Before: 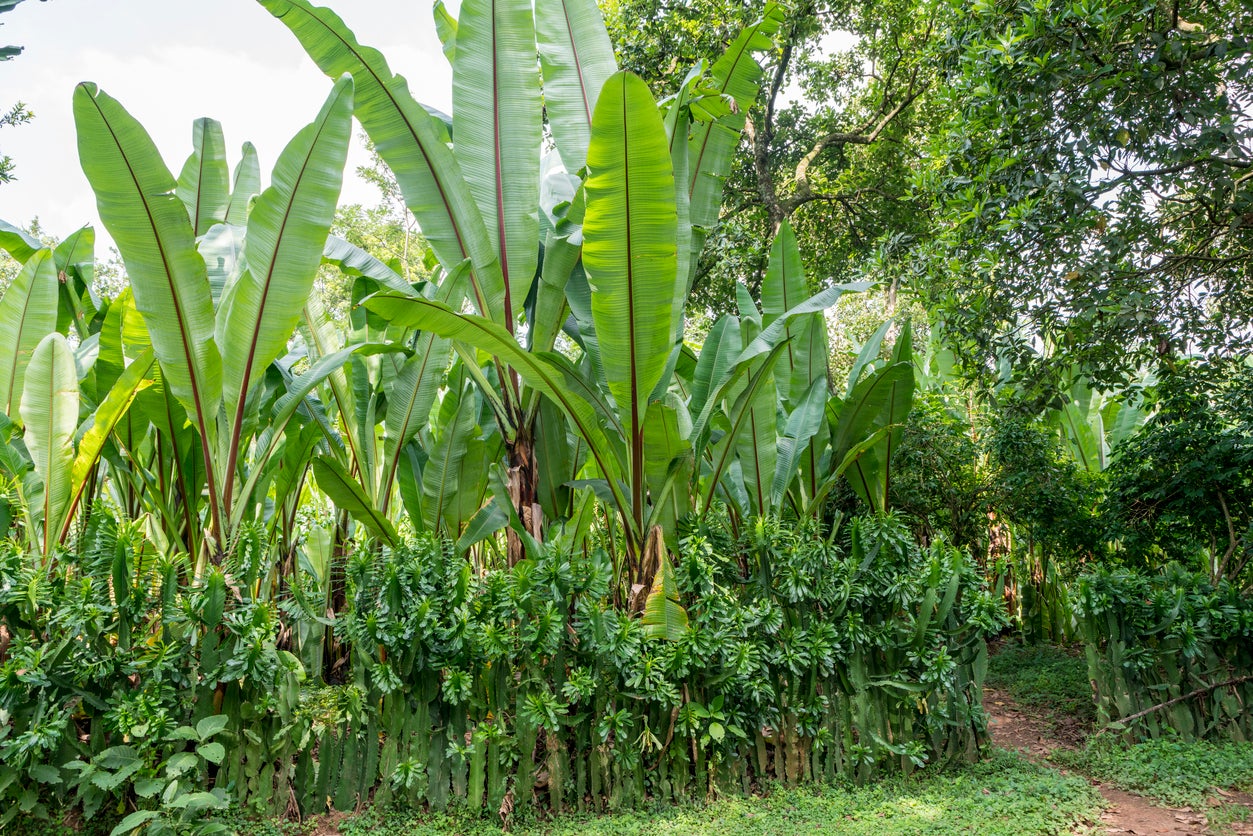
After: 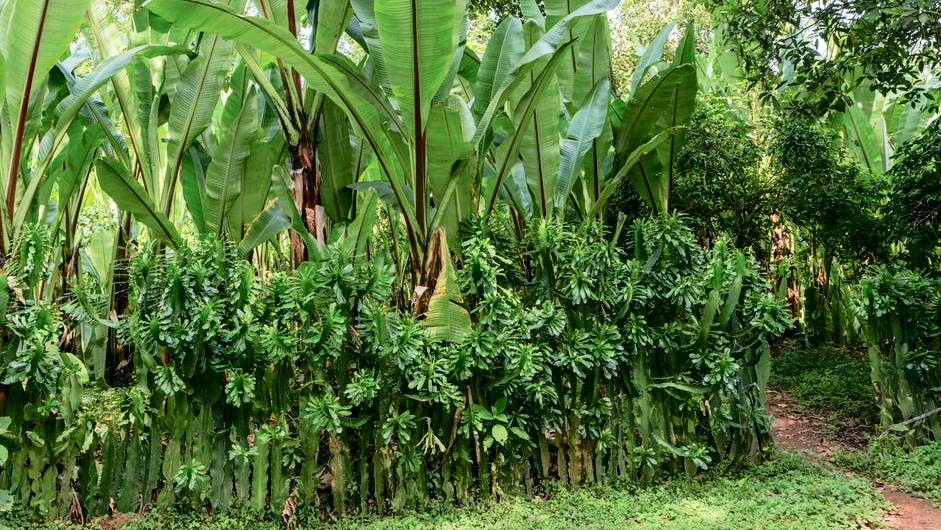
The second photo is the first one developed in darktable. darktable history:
tone curve: curves: ch0 [(0, 0) (0.081, 0.044) (0.192, 0.125) (0.283, 0.238) (0.416, 0.449) (0.495, 0.524) (0.686, 0.743) (0.826, 0.865) (0.978, 0.988)]; ch1 [(0, 0) (0.161, 0.092) (0.35, 0.33) (0.392, 0.392) (0.427, 0.426) (0.479, 0.472) (0.505, 0.497) (0.521, 0.514) (0.547, 0.568) (0.579, 0.597) (0.625, 0.627) (0.678, 0.733) (1, 1)]; ch2 [(0, 0) (0.346, 0.362) (0.404, 0.427) (0.502, 0.495) (0.531, 0.523) (0.549, 0.554) (0.582, 0.596) (0.629, 0.642) (0.717, 0.678) (1, 1)], color space Lab, independent channels
crop and rotate: left 17.347%, top 35.692%, right 7.478%, bottom 0.851%
tone equalizer: edges refinement/feathering 500, mask exposure compensation -1.57 EV, preserve details no
